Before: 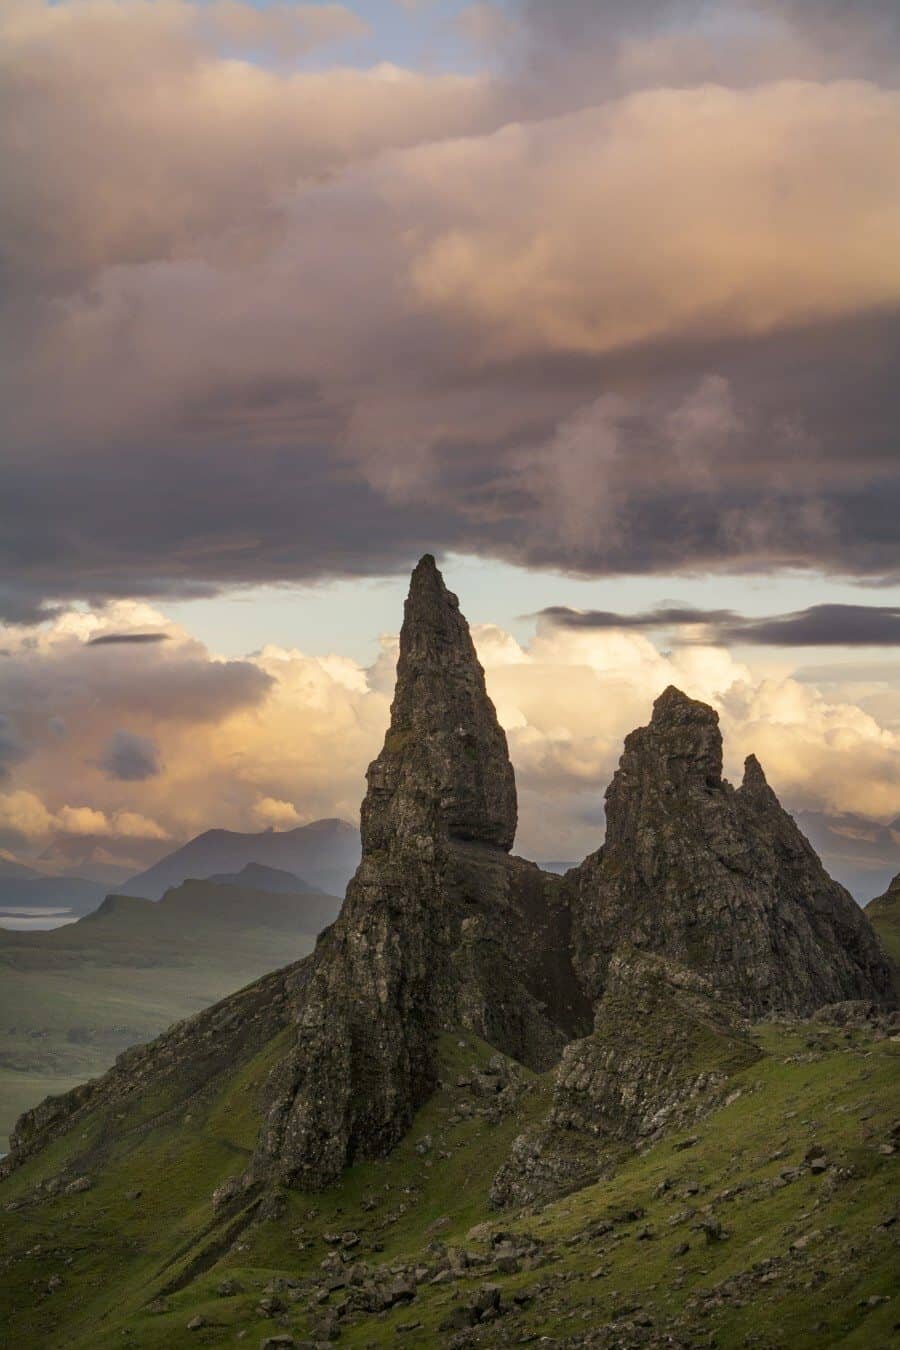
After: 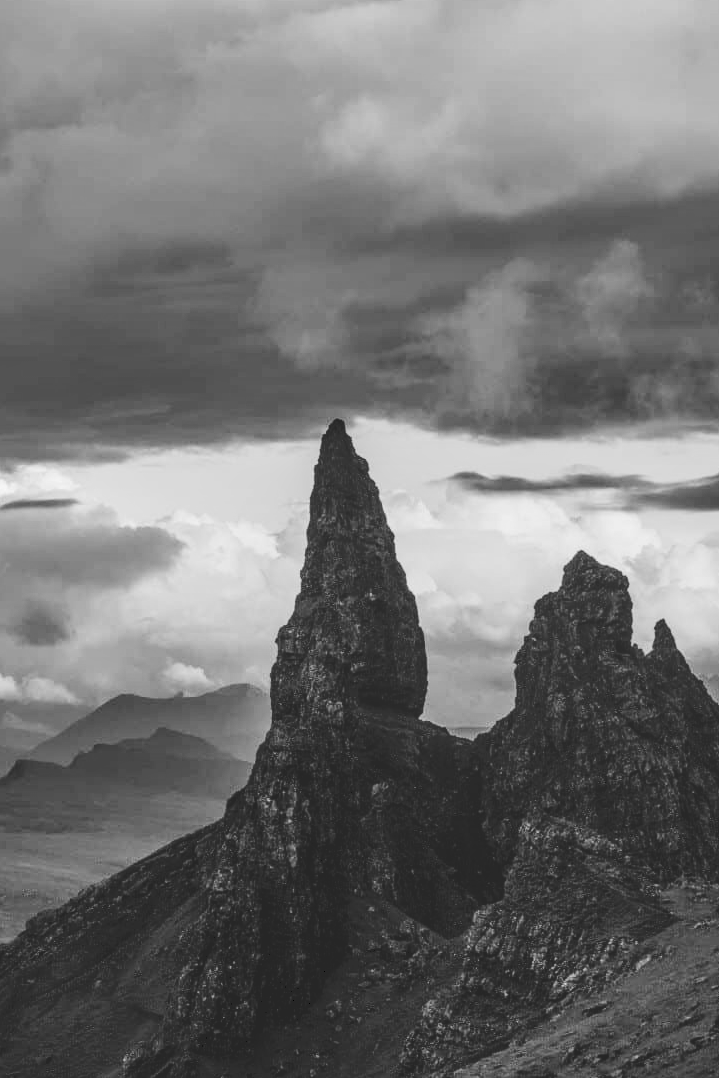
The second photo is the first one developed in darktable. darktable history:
crop and rotate: left 10.071%, top 10.071%, right 10.02%, bottom 10.02%
local contrast: detail 130%
tone curve: curves: ch0 [(0, 0) (0.003, 0.172) (0.011, 0.177) (0.025, 0.177) (0.044, 0.177) (0.069, 0.178) (0.1, 0.181) (0.136, 0.19) (0.177, 0.208) (0.224, 0.226) (0.277, 0.274) (0.335, 0.338) (0.399, 0.43) (0.468, 0.535) (0.543, 0.635) (0.623, 0.726) (0.709, 0.815) (0.801, 0.882) (0.898, 0.936) (1, 1)], preserve colors none
monochrome: a -92.57, b 58.91
